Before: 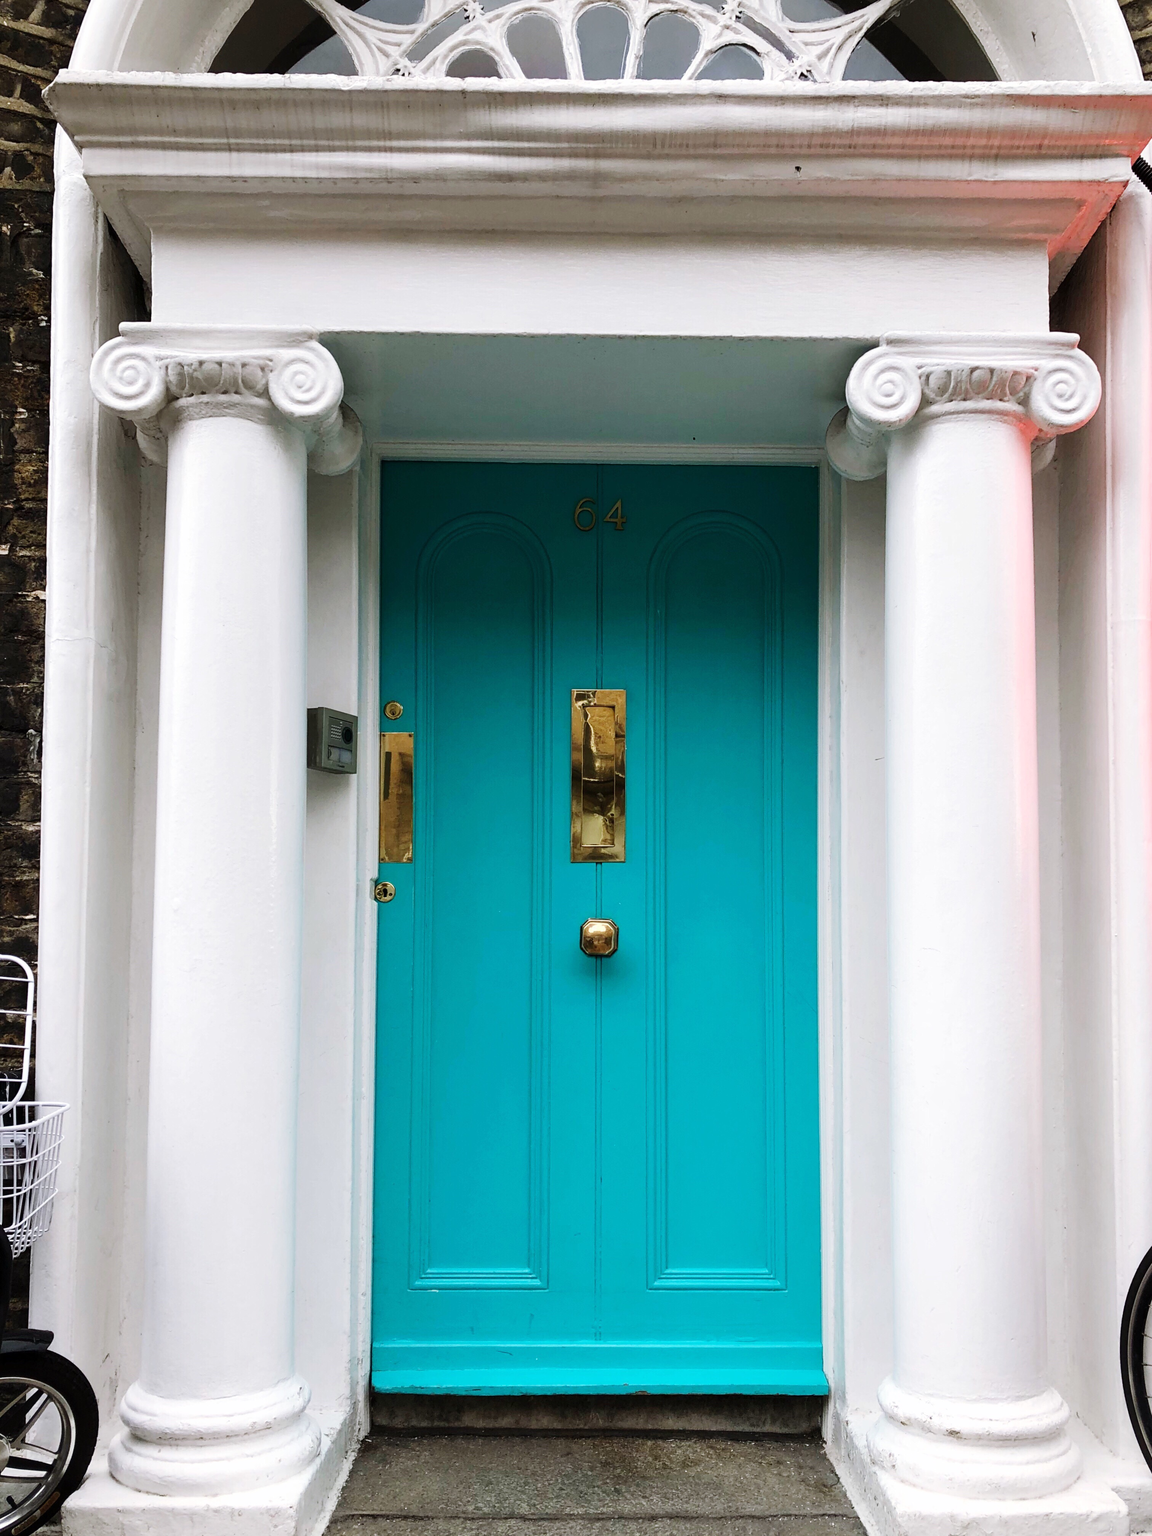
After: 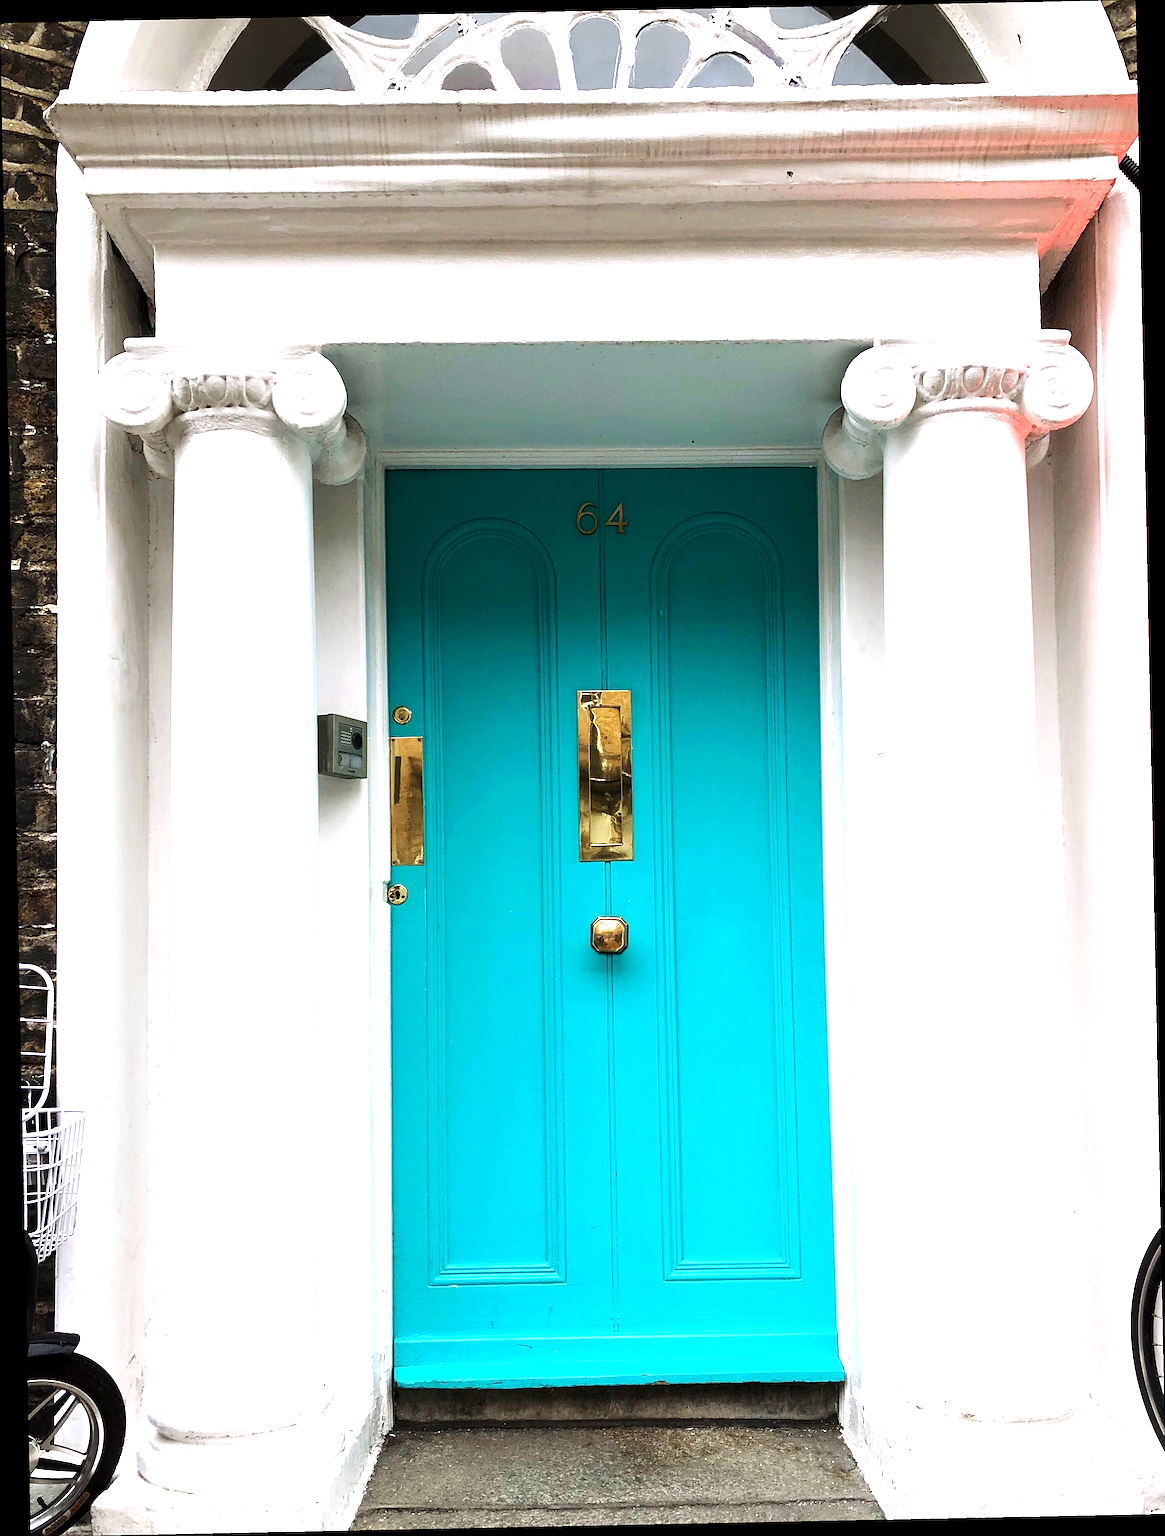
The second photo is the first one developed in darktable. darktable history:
sharpen: on, module defaults
exposure: black level correction 0.001, exposure 0.955 EV, compensate exposure bias true, compensate highlight preservation false
rotate and perspective: rotation -1.17°, automatic cropping off
